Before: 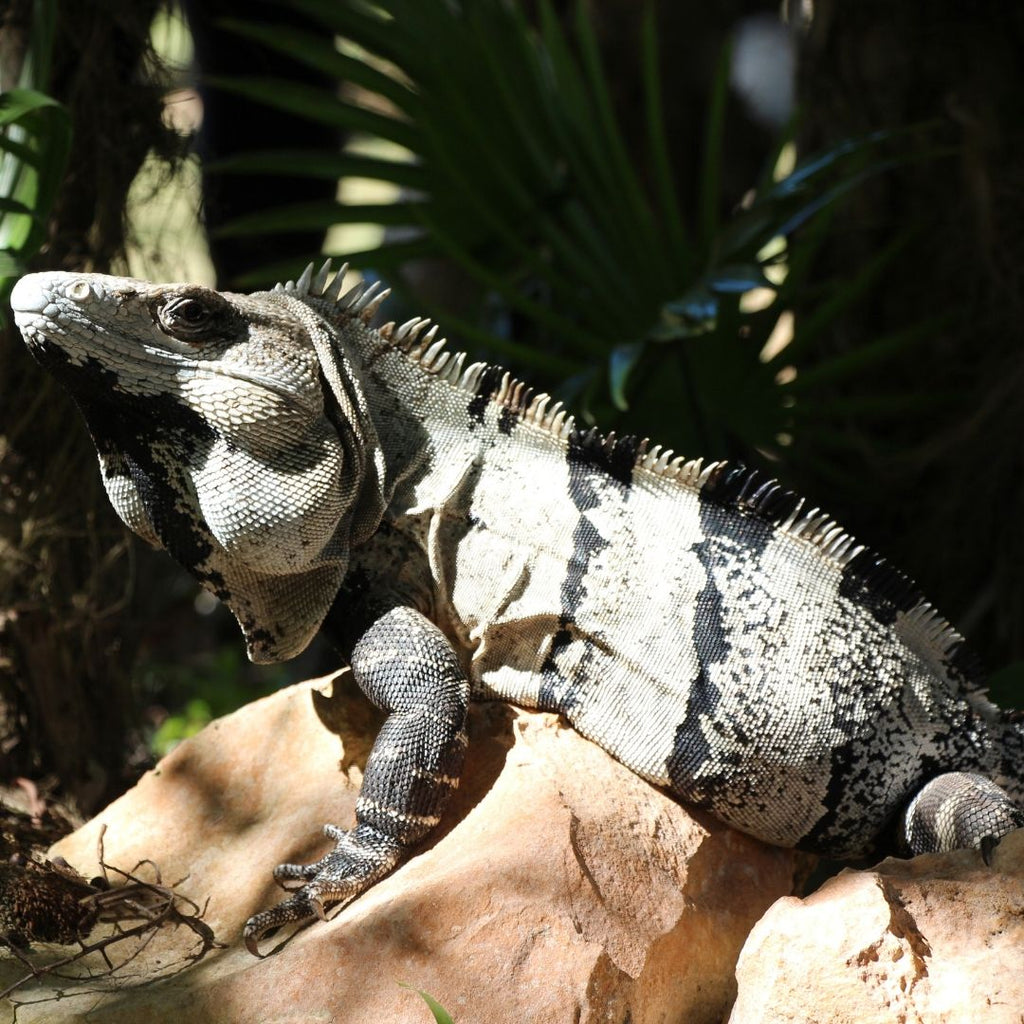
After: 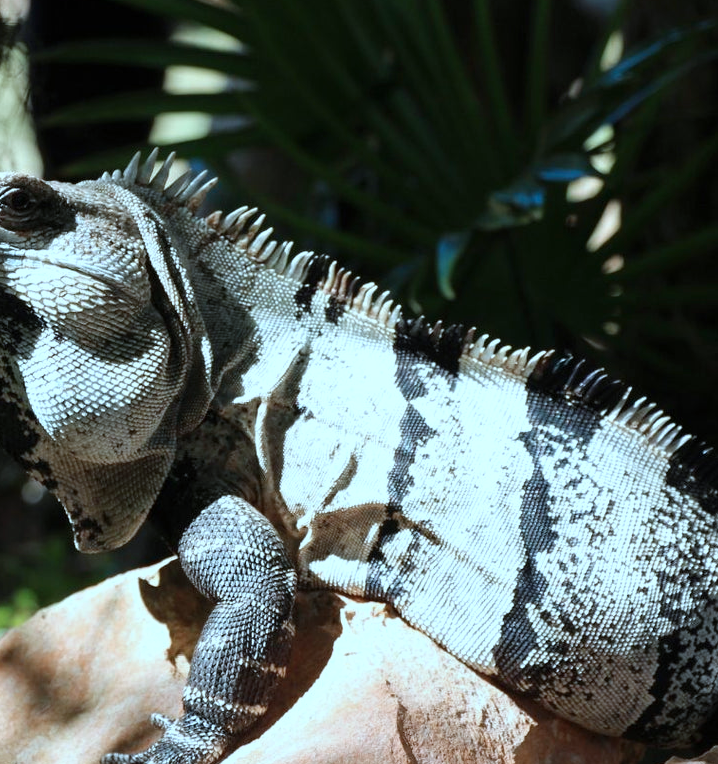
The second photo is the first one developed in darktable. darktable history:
color correction: highlights a* -9.86, highlights b* -21.08
crop and rotate: left 16.931%, top 10.879%, right 12.918%, bottom 14.509%
